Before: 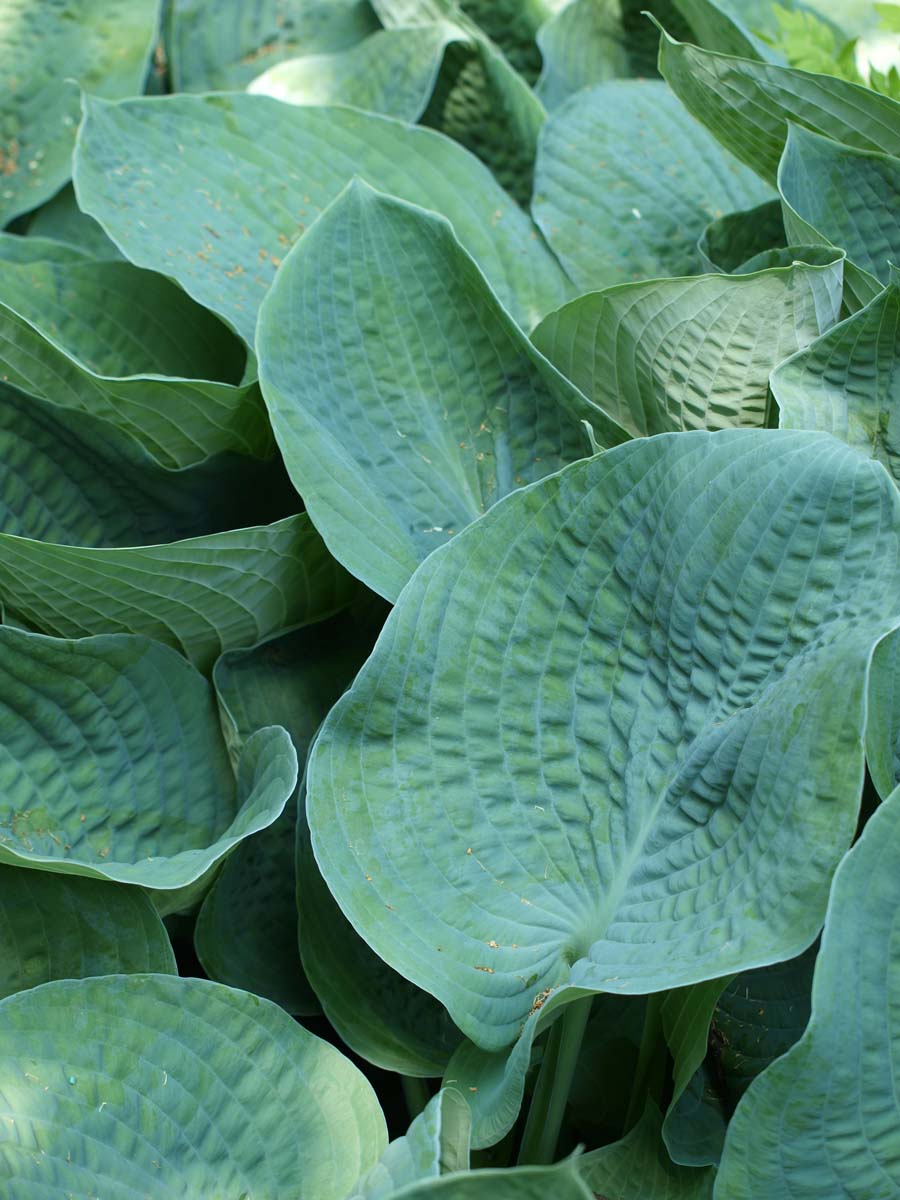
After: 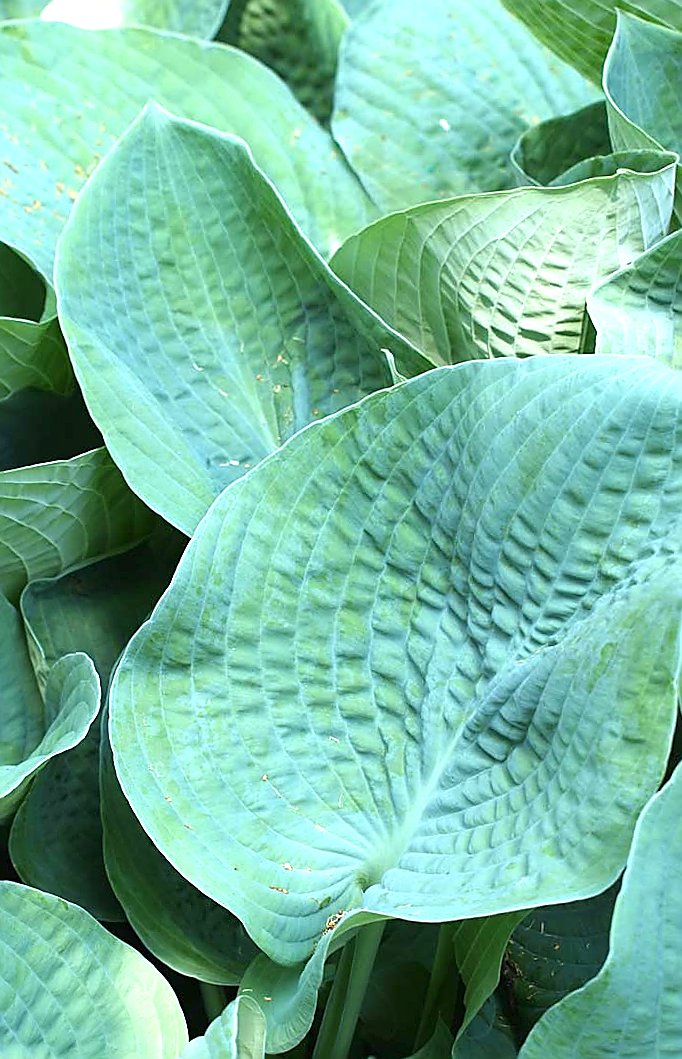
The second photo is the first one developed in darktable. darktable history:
exposure: black level correction 0, exposure 1 EV, compensate exposure bias true, compensate highlight preservation false
rotate and perspective: rotation 0.062°, lens shift (vertical) 0.115, lens shift (horizontal) -0.133, crop left 0.047, crop right 0.94, crop top 0.061, crop bottom 0.94
crop and rotate: left 17.959%, top 5.771%, right 1.742%
sharpen: radius 1.4, amount 1.25, threshold 0.7
